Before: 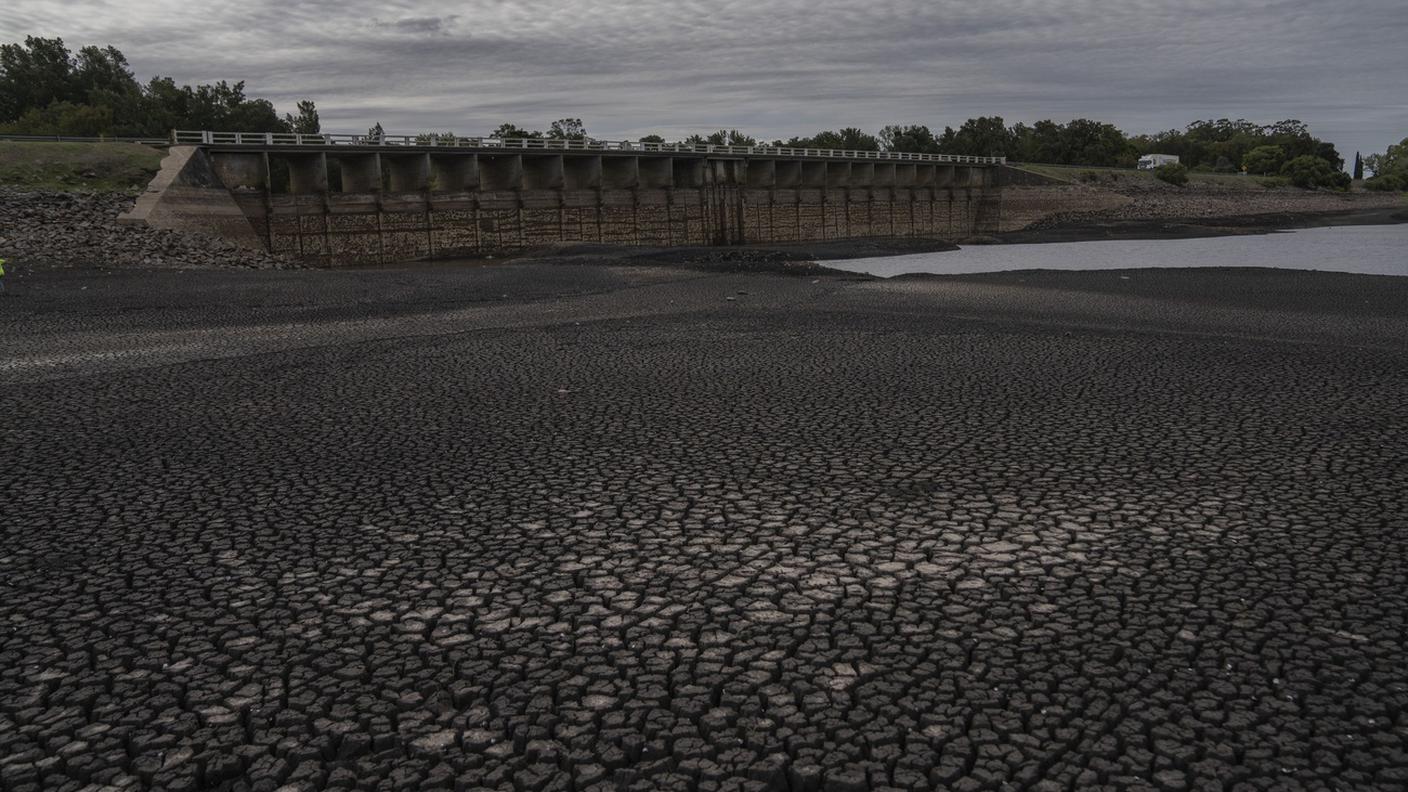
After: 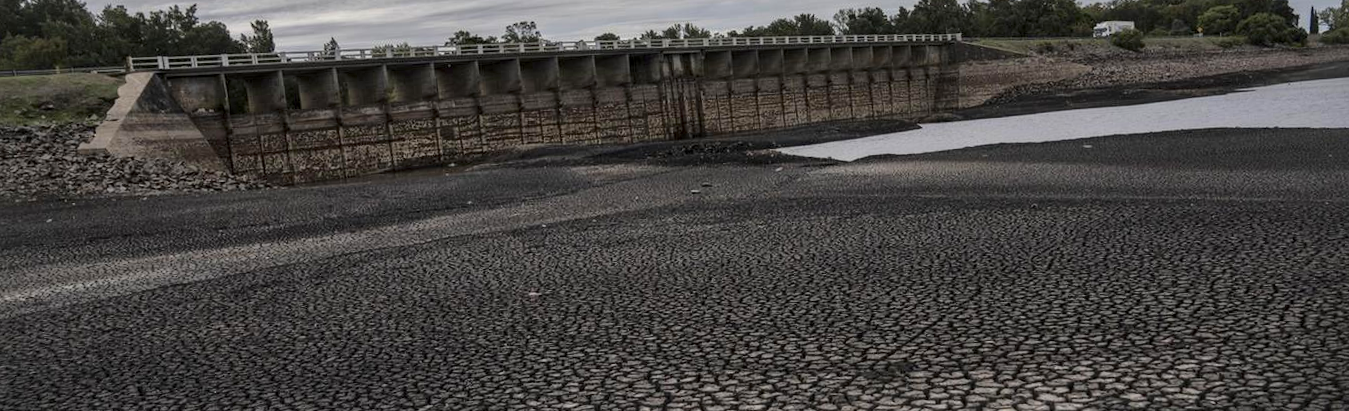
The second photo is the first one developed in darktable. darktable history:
crop and rotate: top 10.605%, bottom 33.274%
local contrast: mode bilateral grid, contrast 20, coarseness 50, detail 171%, midtone range 0.2
rotate and perspective: rotation -3.52°, crop left 0.036, crop right 0.964, crop top 0.081, crop bottom 0.919
exposure: black level correction 0, exposure 0.6 EV, compensate highlight preservation false
